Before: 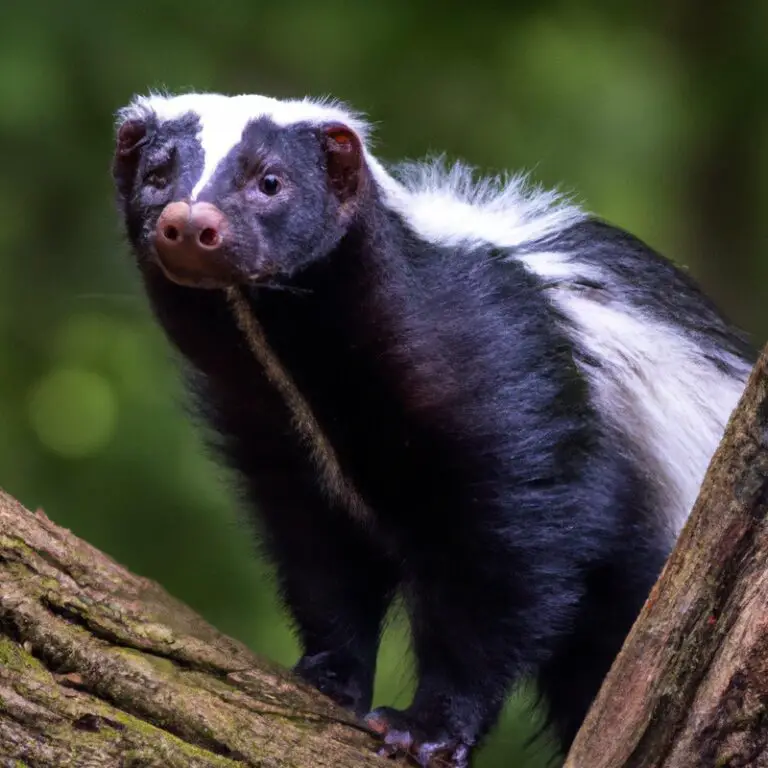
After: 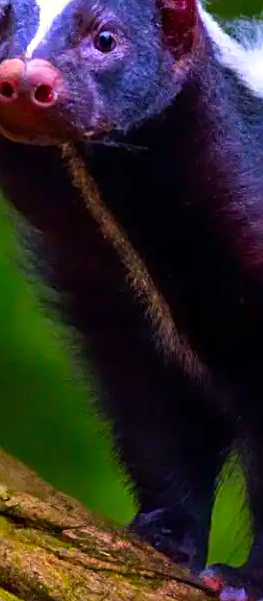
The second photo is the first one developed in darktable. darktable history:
contrast equalizer: octaves 7, y [[0.5 ×6], [0.5 ×6], [0.975, 0.964, 0.925, 0.865, 0.793, 0.721], [0 ×6], [0 ×6]], mix 0.312
sharpen: on, module defaults
crop and rotate: left 21.486%, top 18.667%, right 44.158%, bottom 2.993%
color correction: highlights b* 0.063, saturation 2.11
